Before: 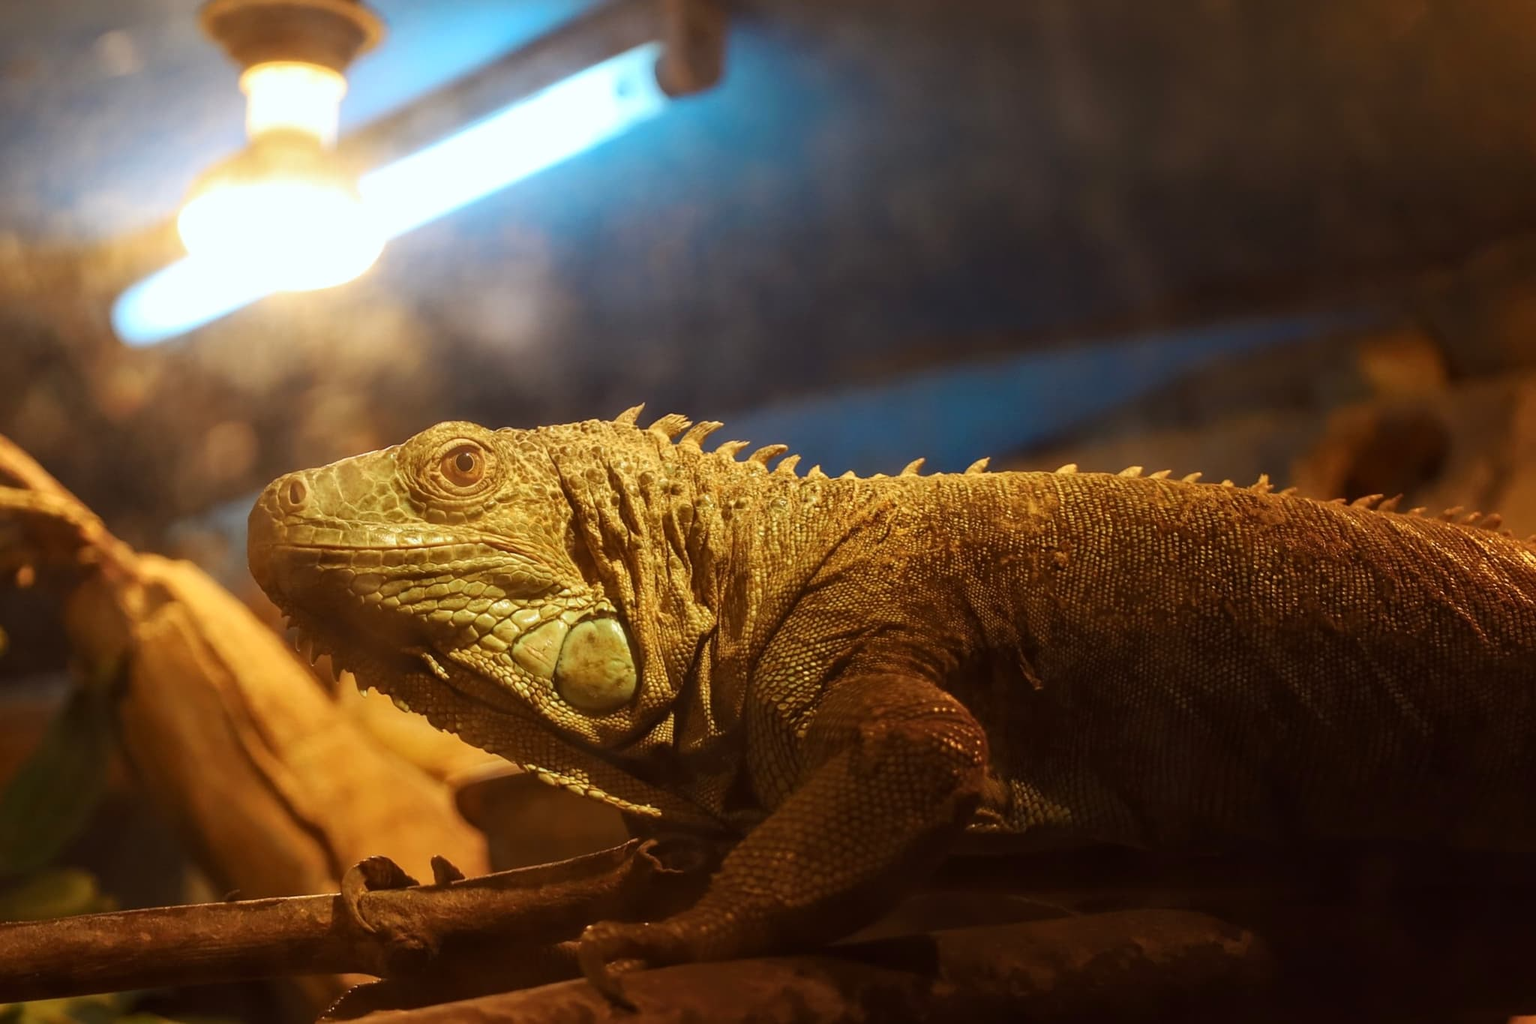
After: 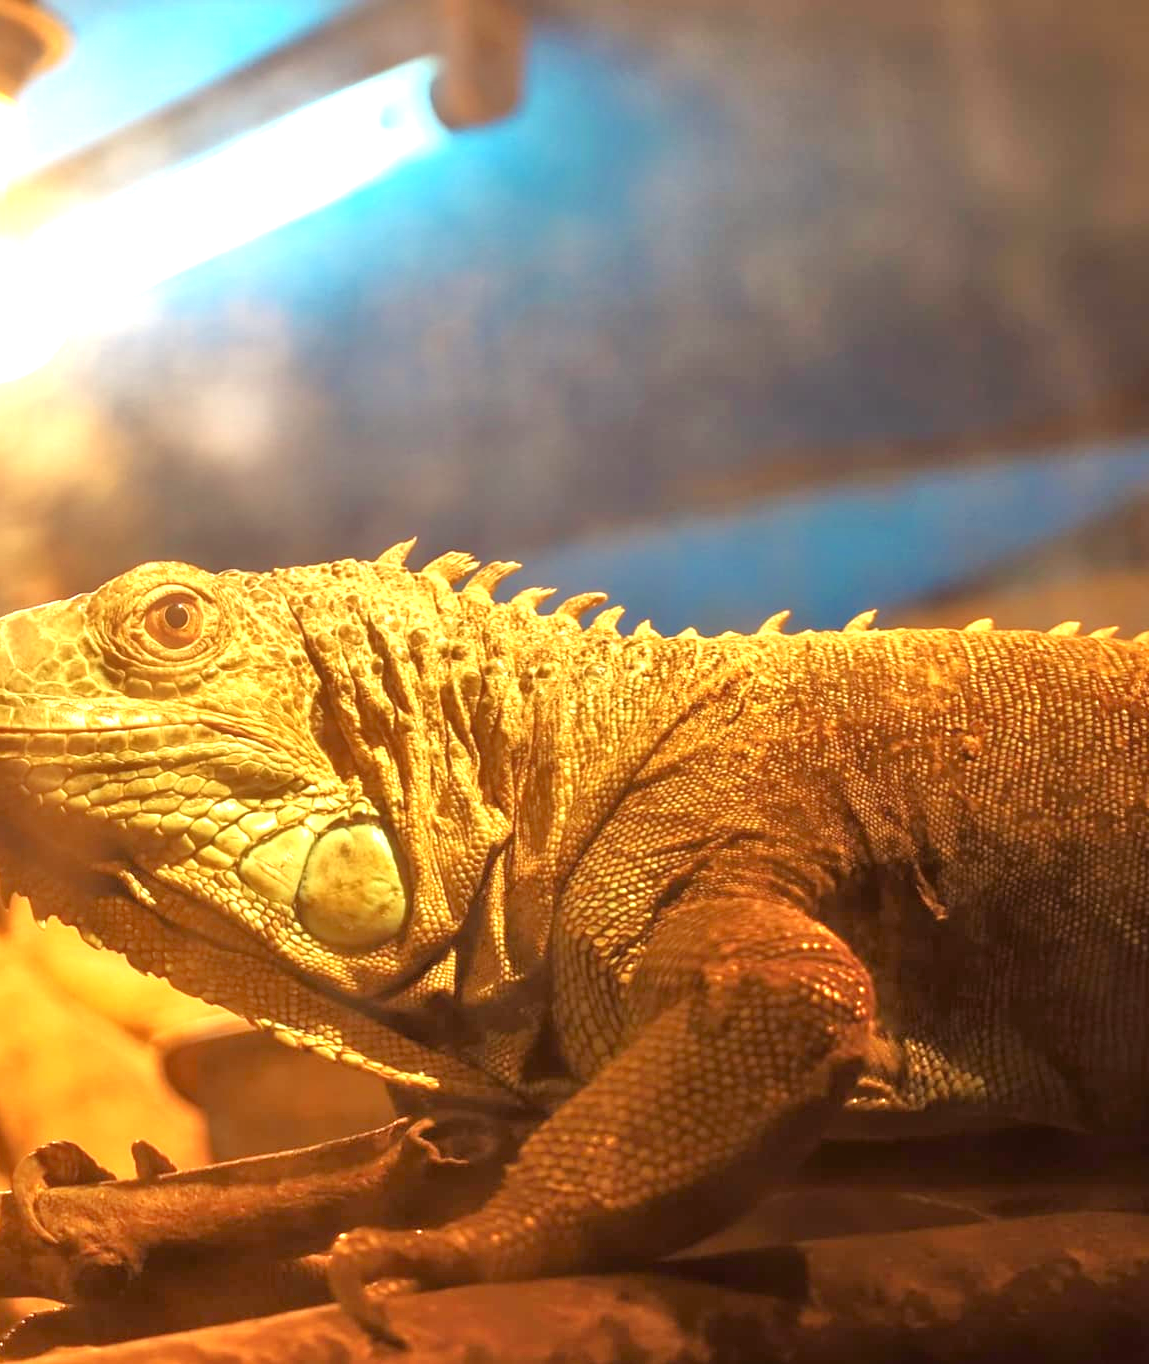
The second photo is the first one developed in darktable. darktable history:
crop: left 21.674%, right 22.086%
exposure: black level correction 0, exposure 1 EV, compensate highlight preservation false
white balance: red 1.029, blue 0.92
tone equalizer: -7 EV 0.15 EV, -6 EV 0.6 EV, -5 EV 1.15 EV, -4 EV 1.33 EV, -3 EV 1.15 EV, -2 EV 0.6 EV, -1 EV 0.15 EV, mask exposure compensation -0.5 EV
